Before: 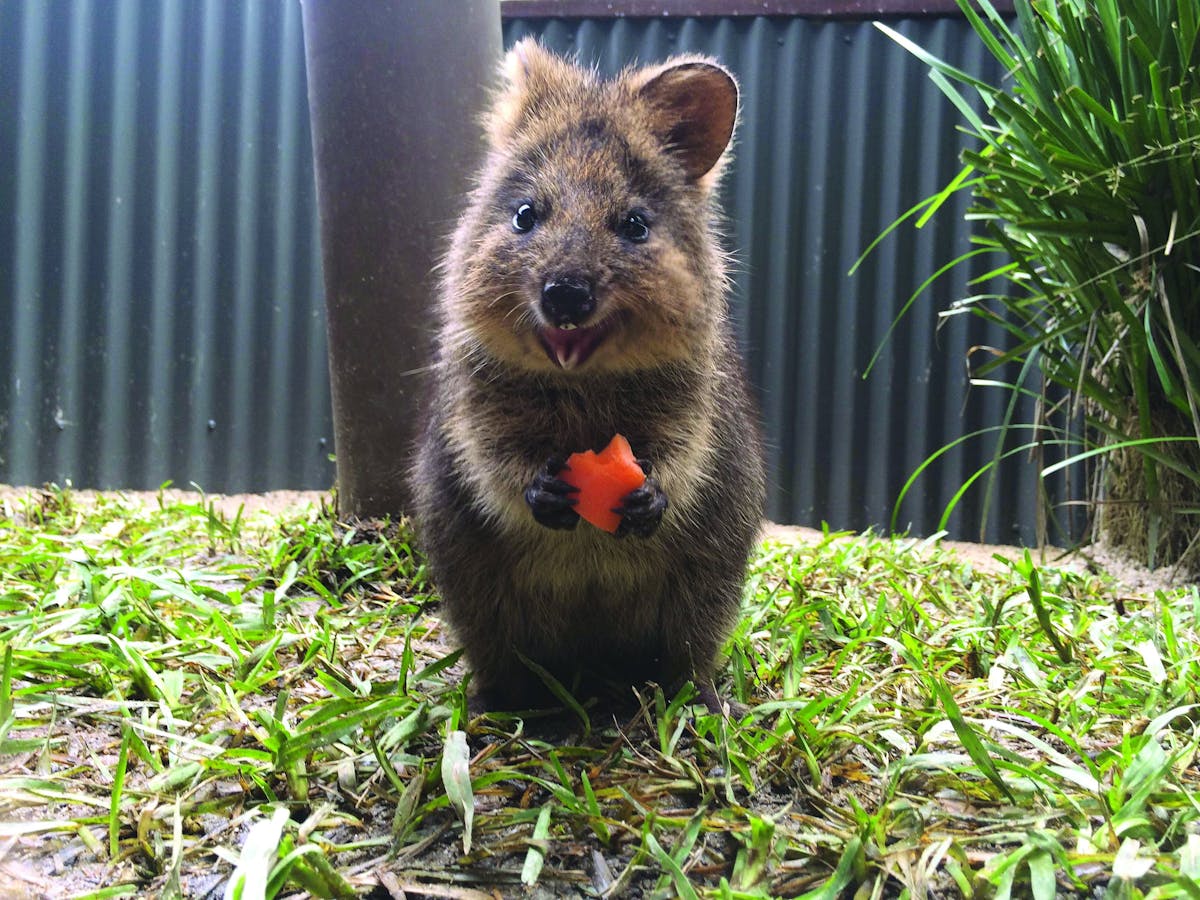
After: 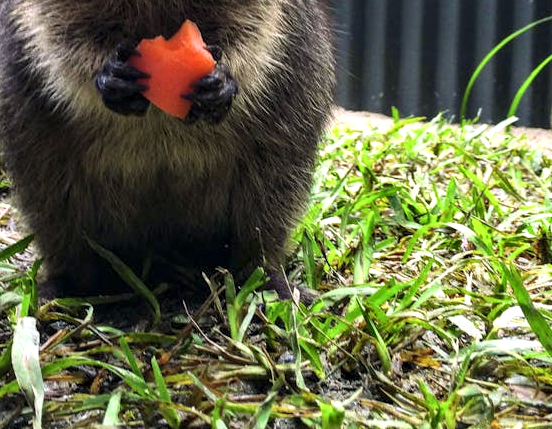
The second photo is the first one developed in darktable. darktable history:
crop: left 35.901%, top 46.05%, right 18.068%, bottom 6.207%
local contrast: detail 135%, midtone range 0.745
